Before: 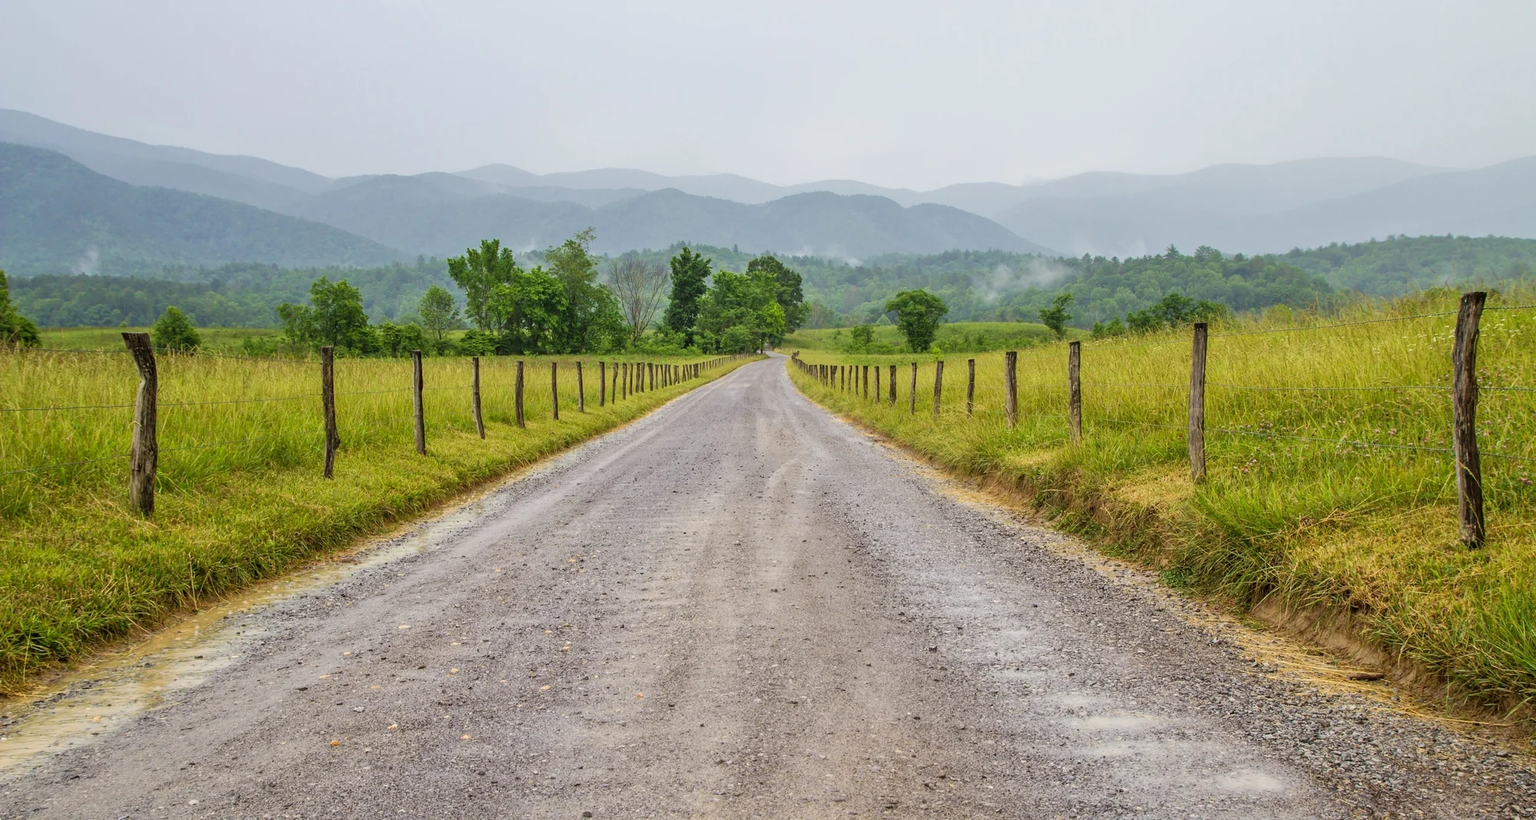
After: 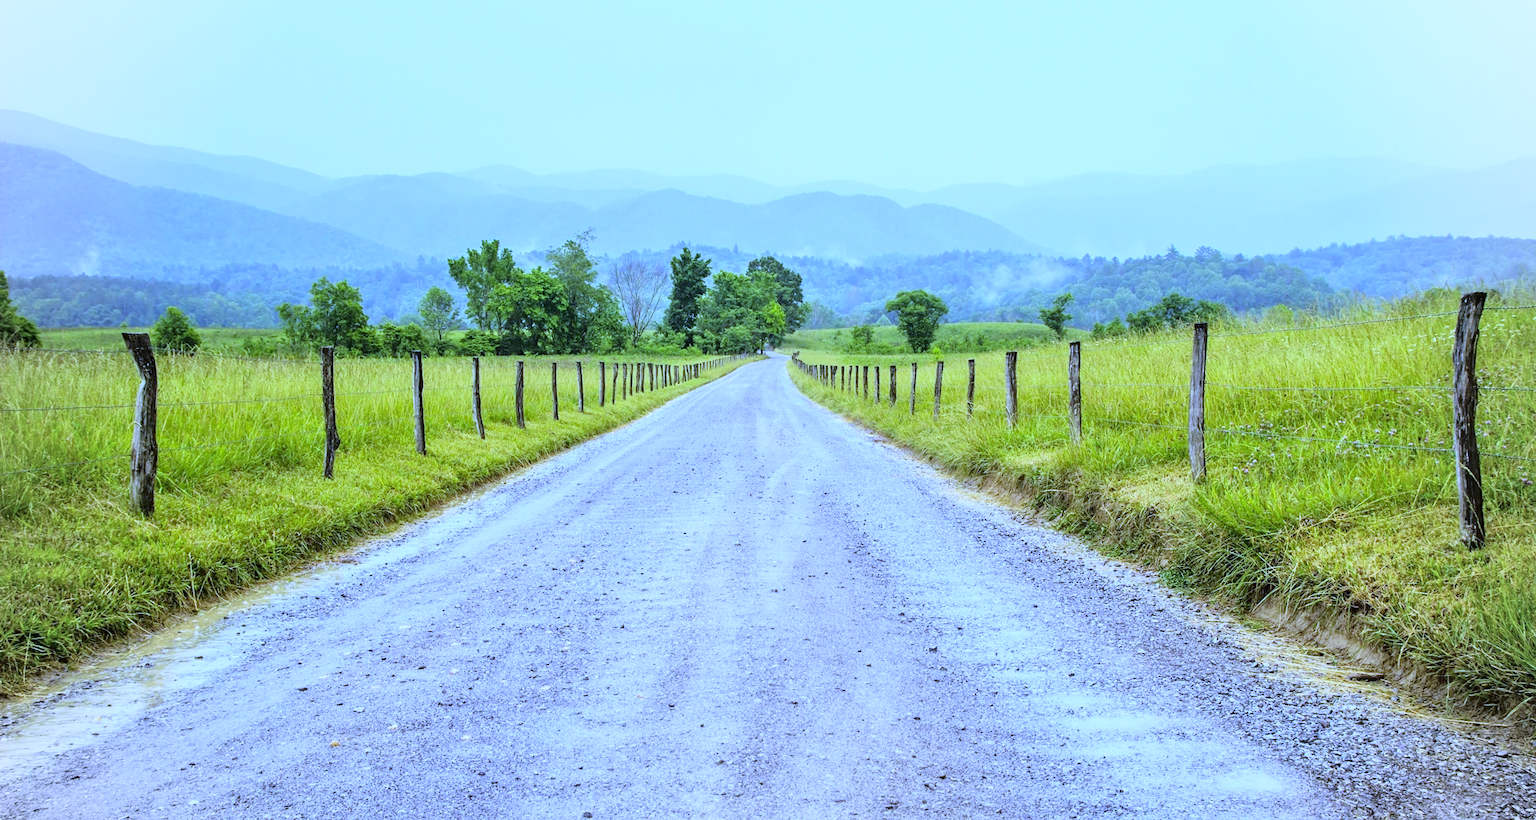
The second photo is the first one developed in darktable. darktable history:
base curve: curves: ch0 [(0, 0) (0.028, 0.03) (0.121, 0.232) (0.46, 0.748) (0.859, 0.968) (1, 1)]
white balance: red 0.766, blue 1.537
vignetting: brightness -0.167
